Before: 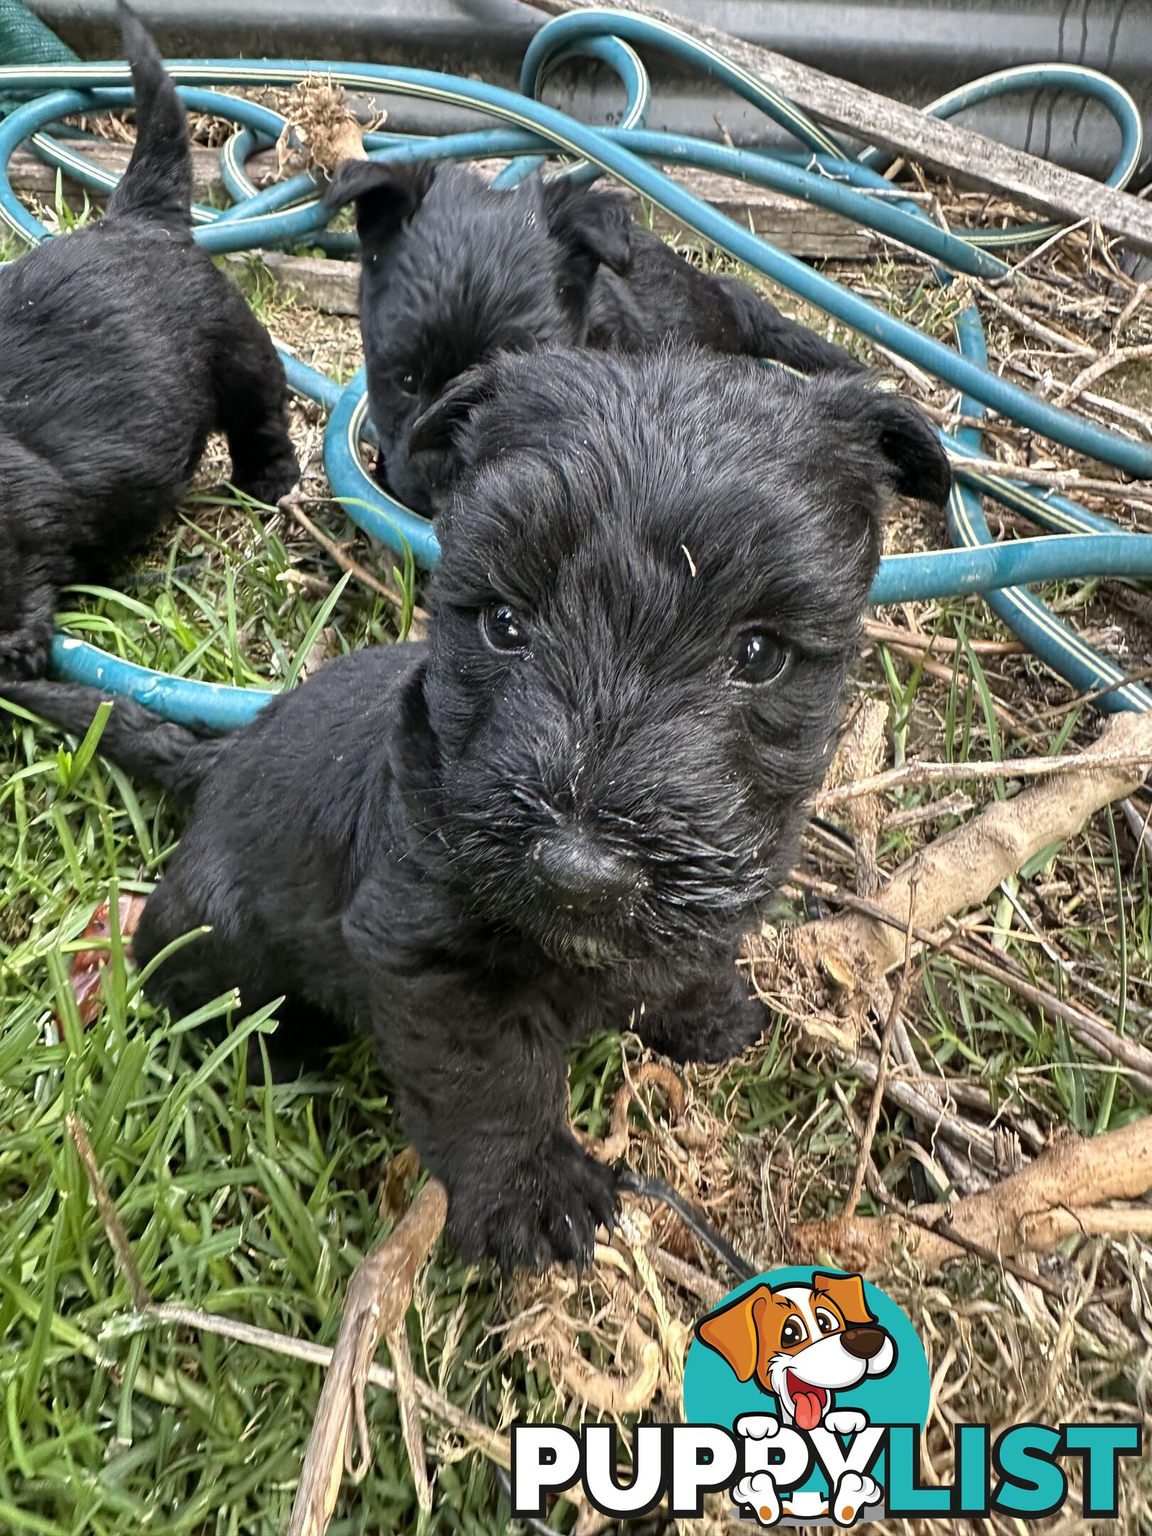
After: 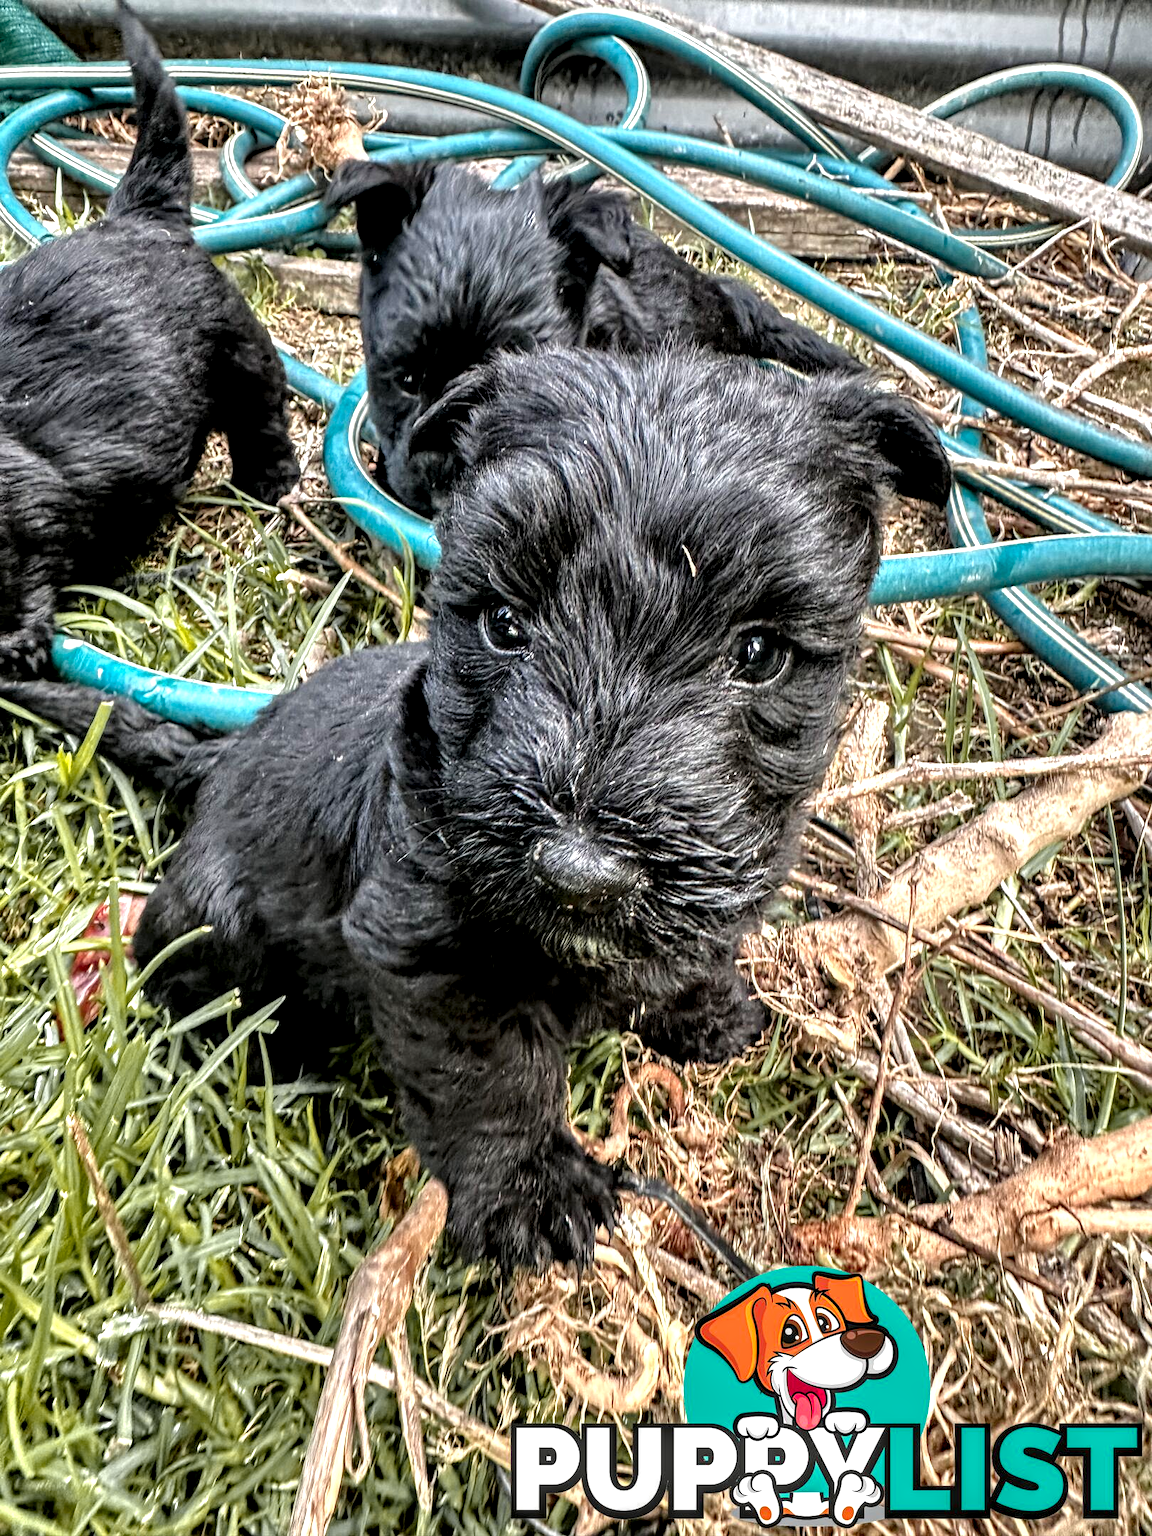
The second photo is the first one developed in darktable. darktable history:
color zones: curves: ch1 [(0.29, 0.492) (0.373, 0.185) (0.509, 0.481)]; ch2 [(0.25, 0.462) (0.749, 0.457)]
tone equalizer: -8 EV 0.022 EV, -7 EV -0.006 EV, -6 EV 0.018 EV, -5 EV 0.033 EV, -4 EV 0.264 EV, -3 EV 0.639 EV, -2 EV 0.557 EV, -1 EV 0.188 EV, +0 EV 0.046 EV
local contrast: highlights 19%, detail 188%
